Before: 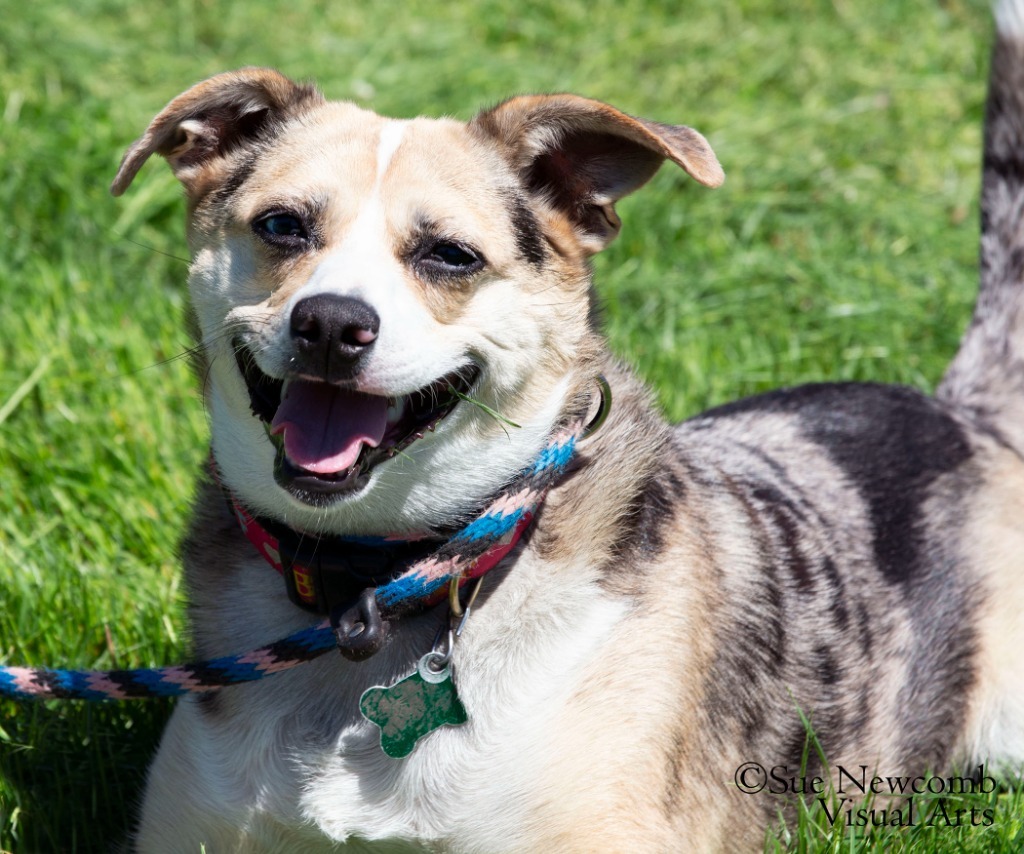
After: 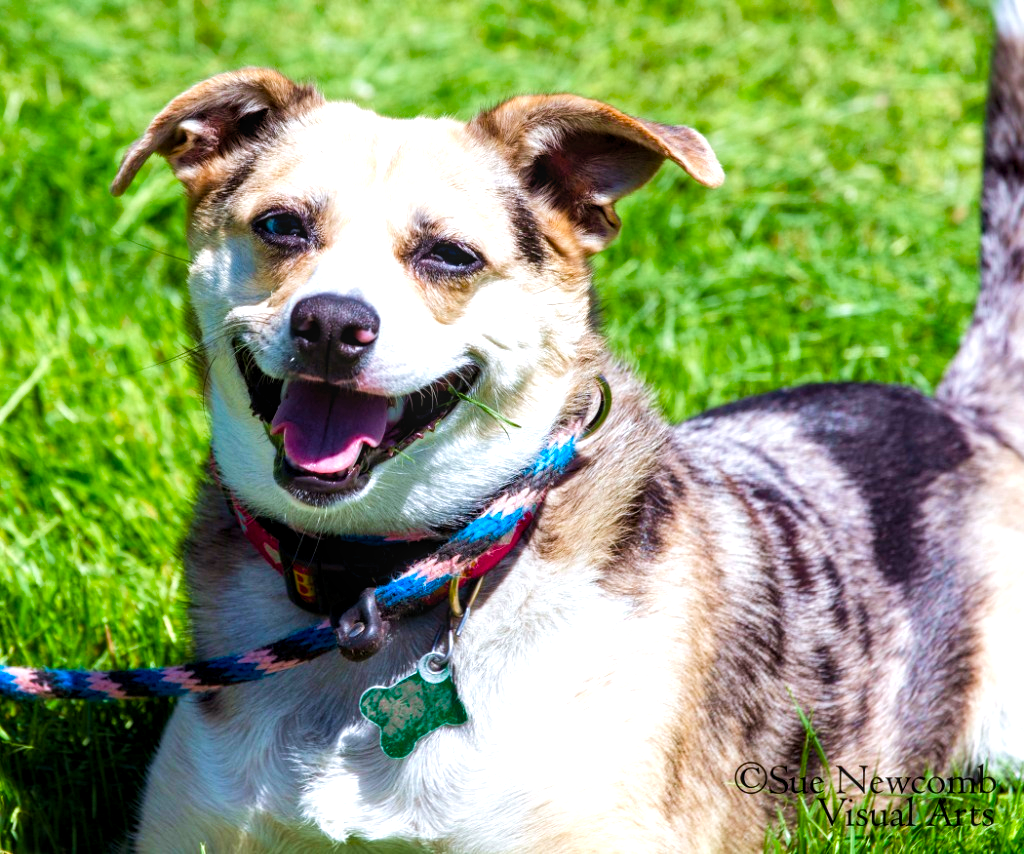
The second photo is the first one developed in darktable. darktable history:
local contrast: on, module defaults
velvia: on, module defaults
levels: levels [0.016, 0.484, 0.953]
color balance rgb: highlights gain › luminance 16.86%, highlights gain › chroma 2.871%, highlights gain › hue 258.75°, linear chroma grading › global chroma 14.347%, perceptual saturation grading › global saturation 0.933%, perceptual saturation grading › highlights -17.493%, perceptual saturation grading › mid-tones 33.421%, perceptual saturation grading › shadows 50.283%, perceptual brilliance grading › mid-tones 11.098%, perceptual brilliance grading › shadows 14.181%, global vibrance 20%
